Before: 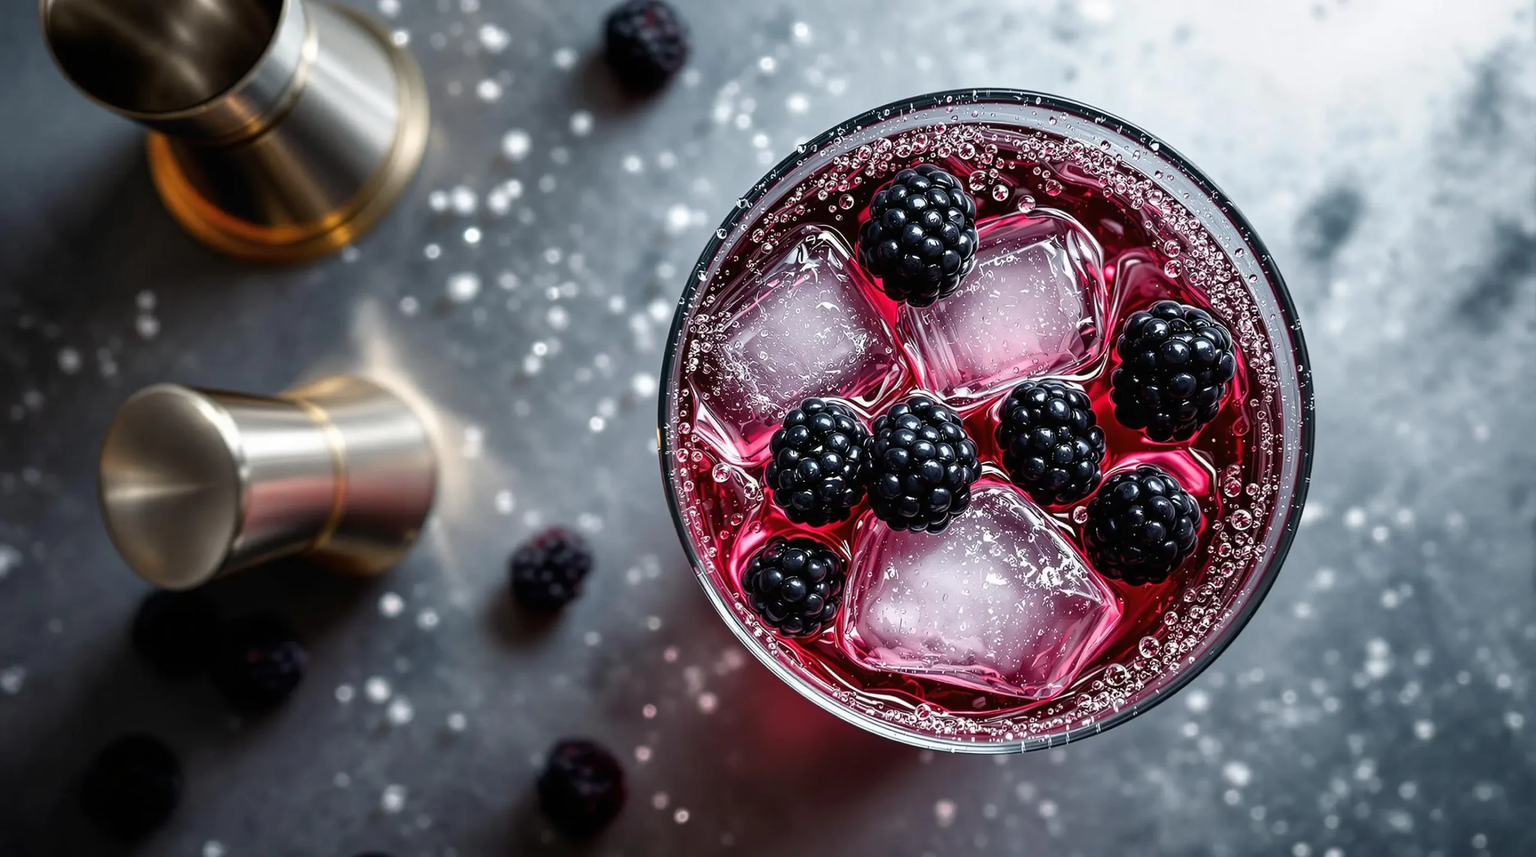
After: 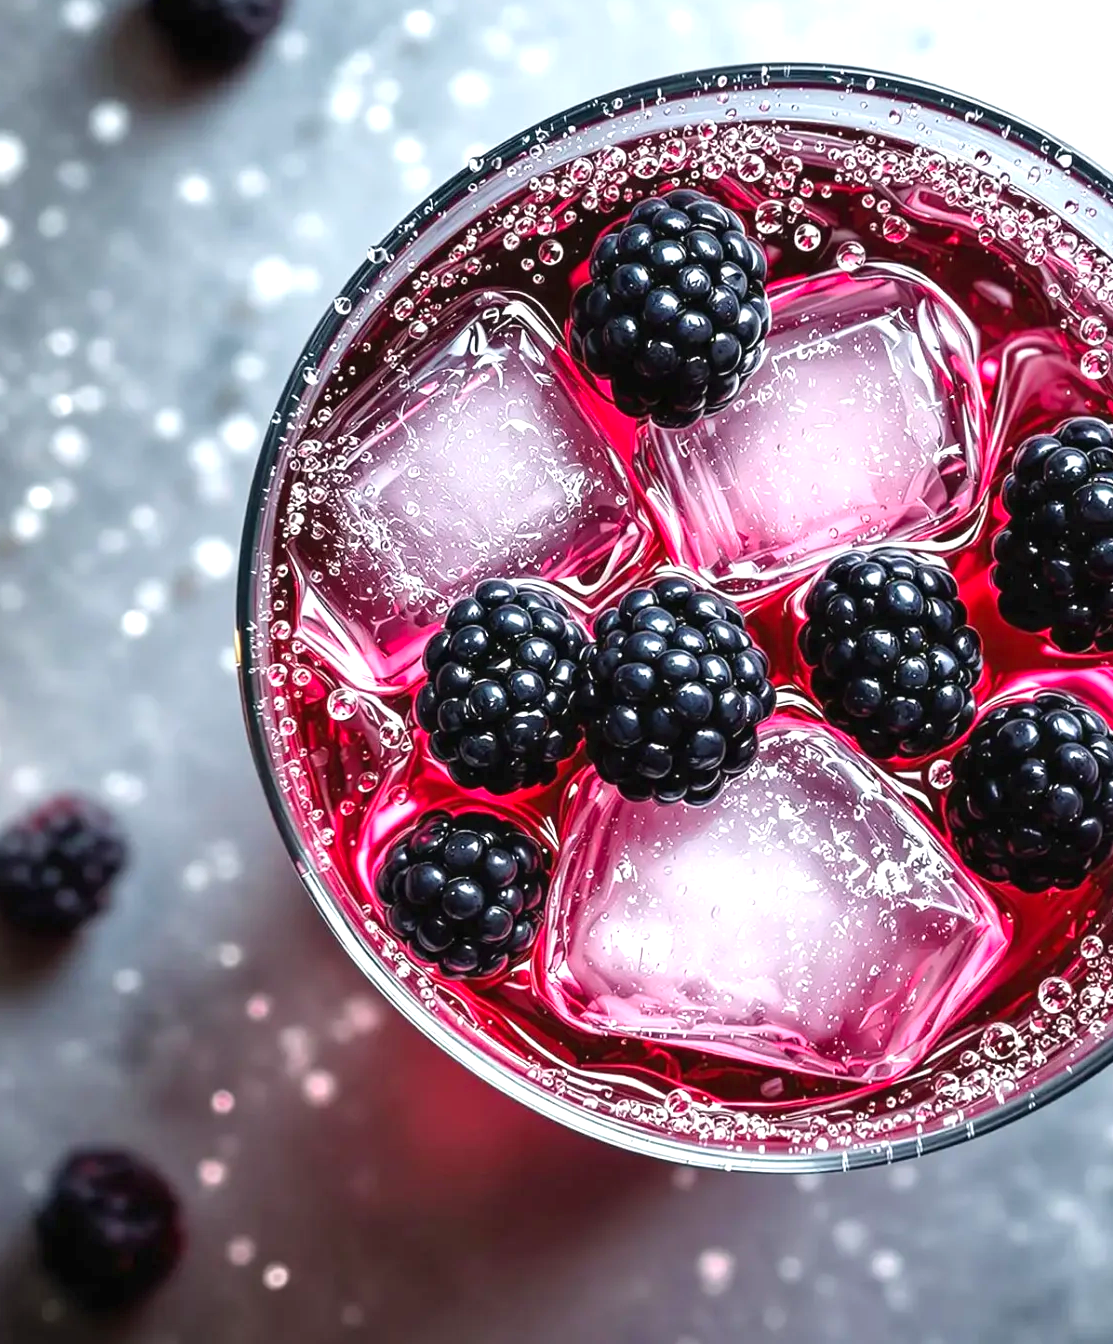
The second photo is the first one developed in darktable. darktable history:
crop: left 33.629%, top 5.943%, right 22.876%
contrast brightness saturation: contrast 0.073, brightness 0.082, saturation 0.181
exposure: black level correction 0, exposure 0.692 EV, compensate exposure bias true, compensate highlight preservation false
